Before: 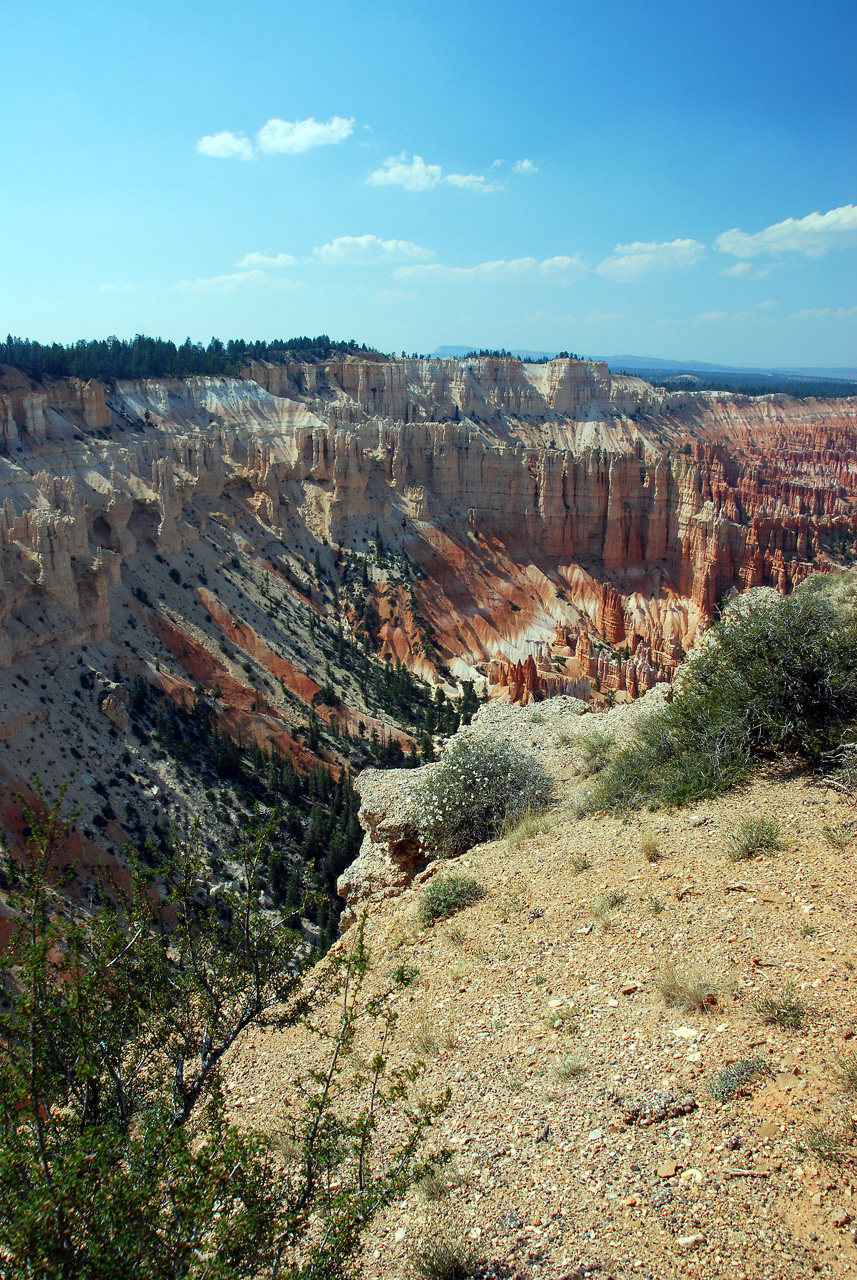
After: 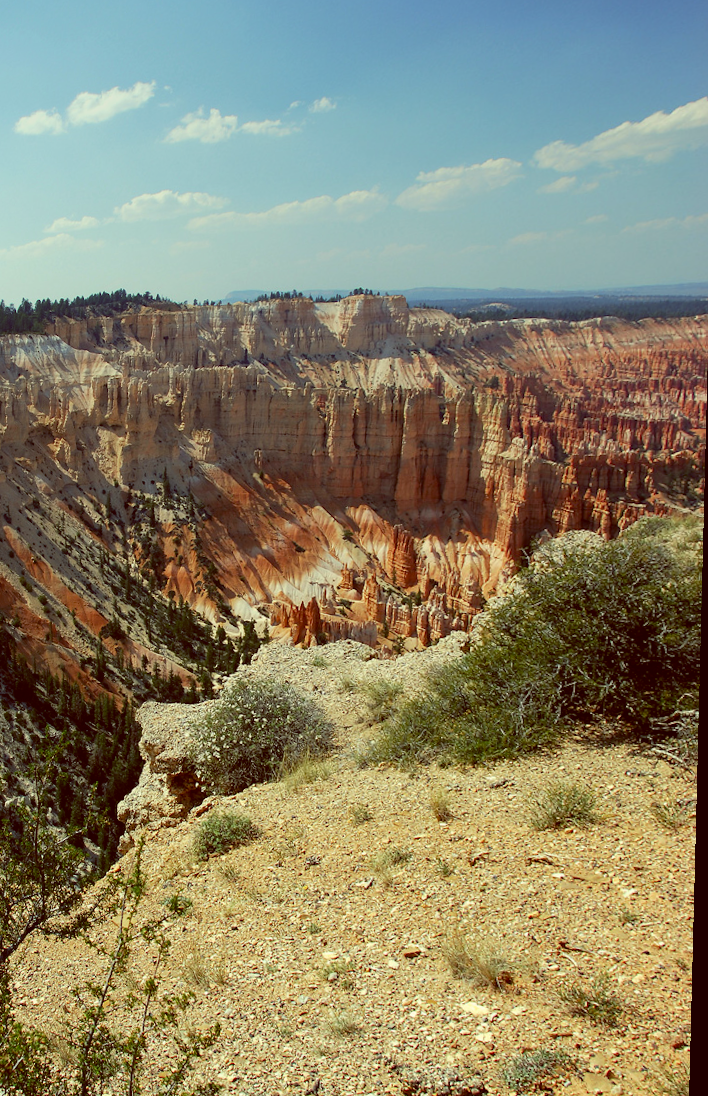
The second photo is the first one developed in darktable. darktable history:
crop: left 17.582%, bottom 0.031%
color balance: lift [1.001, 1.007, 1, 0.993], gamma [1.023, 1.026, 1.01, 0.974], gain [0.964, 1.059, 1.073, 0.927]
graduated density: density 0.38 EV, hardness 21%, rotation -6.11°, saturation 32%
rotate and perspective: rotation 1.69°, lens shift (vertical) -0.023, lens shift (horizontal) -0.291, crop left 0.025, crop right 0.988, crop top 0.092, crop bottom 0.842
